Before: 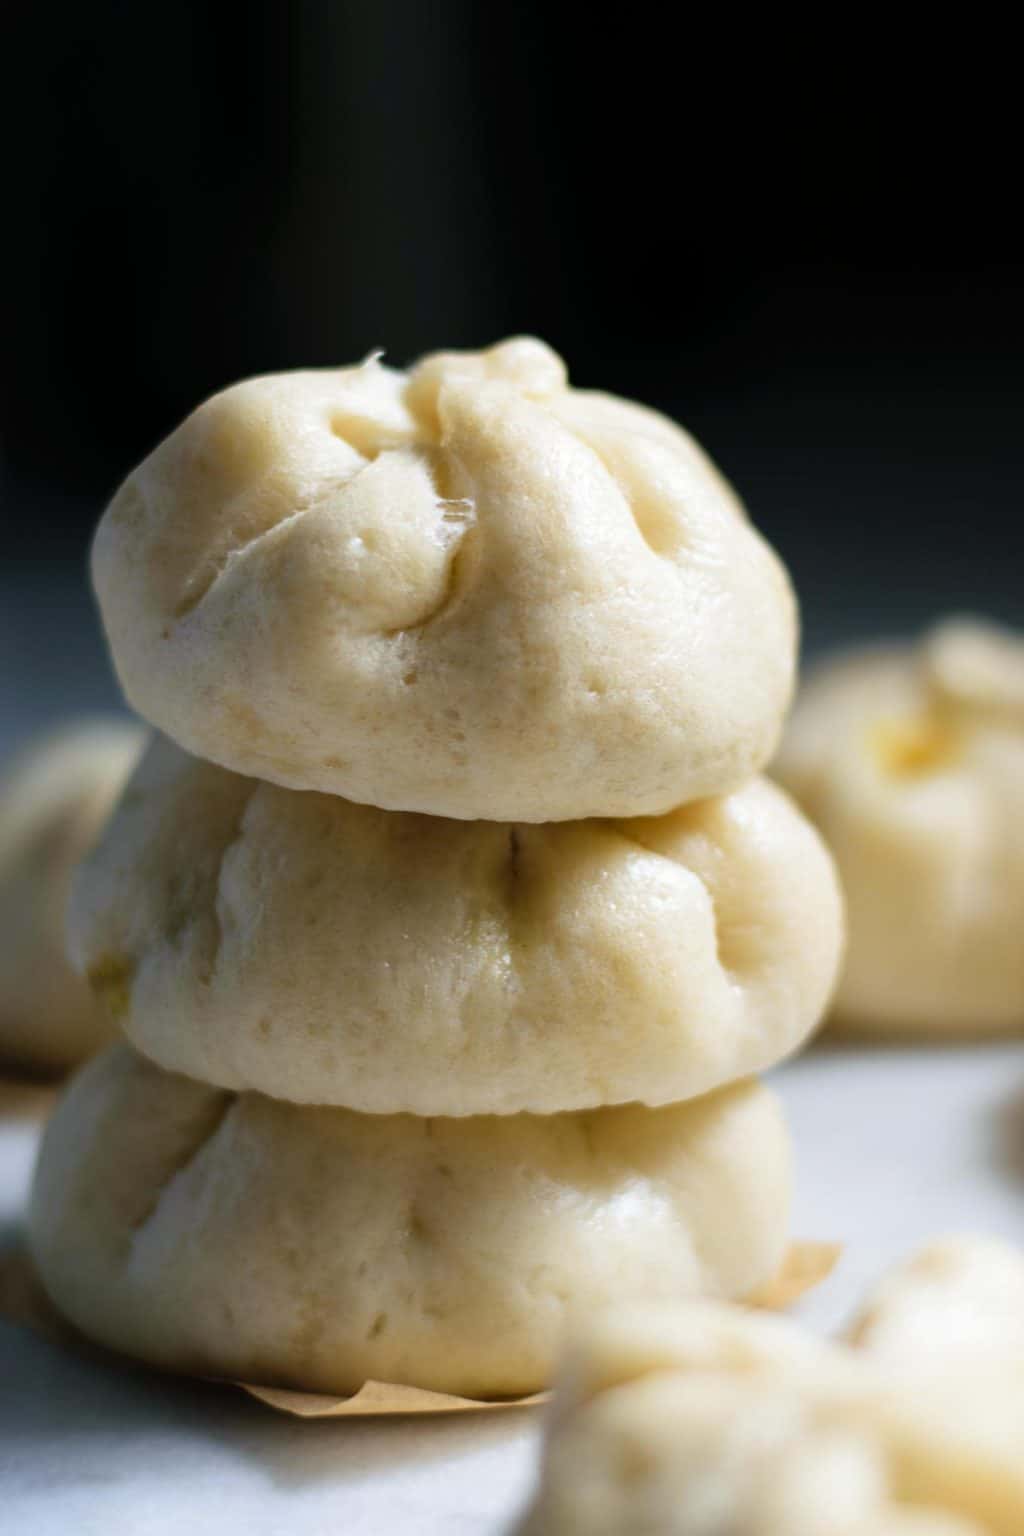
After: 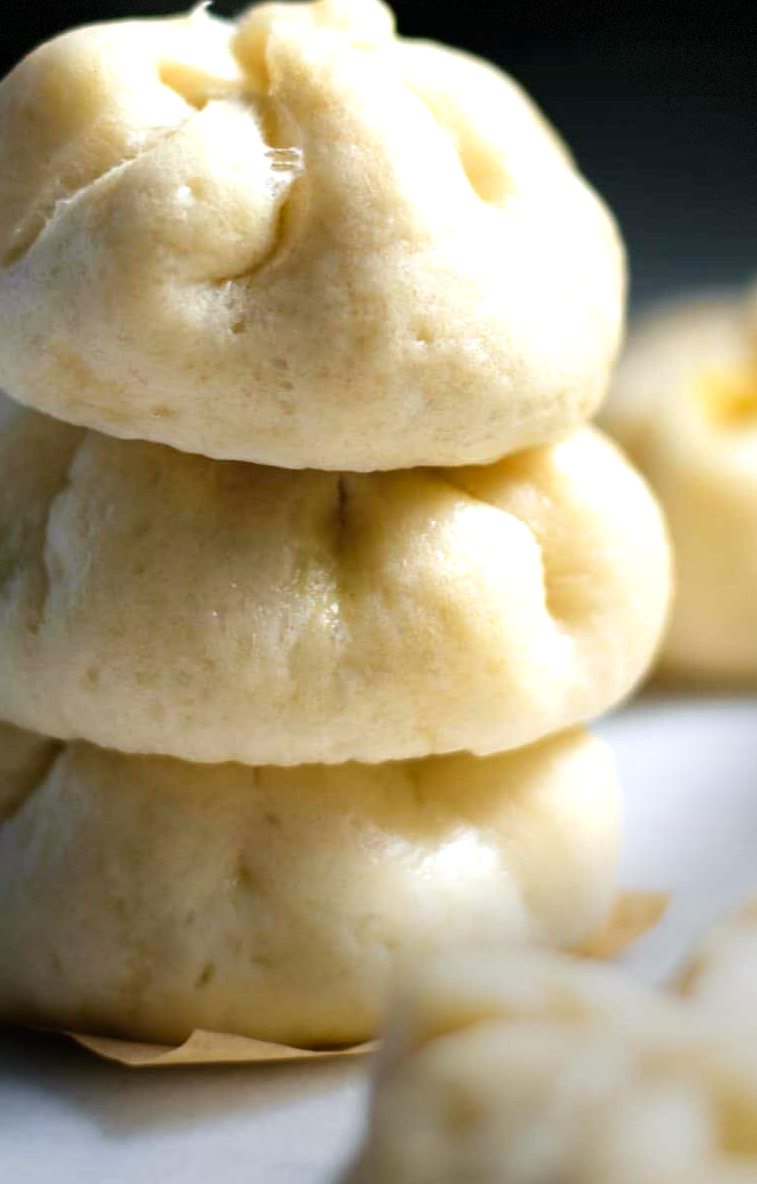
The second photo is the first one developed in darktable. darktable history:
crop: left 16.871%, top 22.857%, right 9.116%
exposure: black level correction 0.001, exposure 0.5 EV, compensate exposure bias true, compensate highlight preservation false
color correction: saturation 1.11
vignetting: fall-off start 68.33%, fall-off radius 30%, saturation 0.042, center (-0.066, -0.311), width/height ratio 0.992, shape 0.85, dithering 8-bit output
